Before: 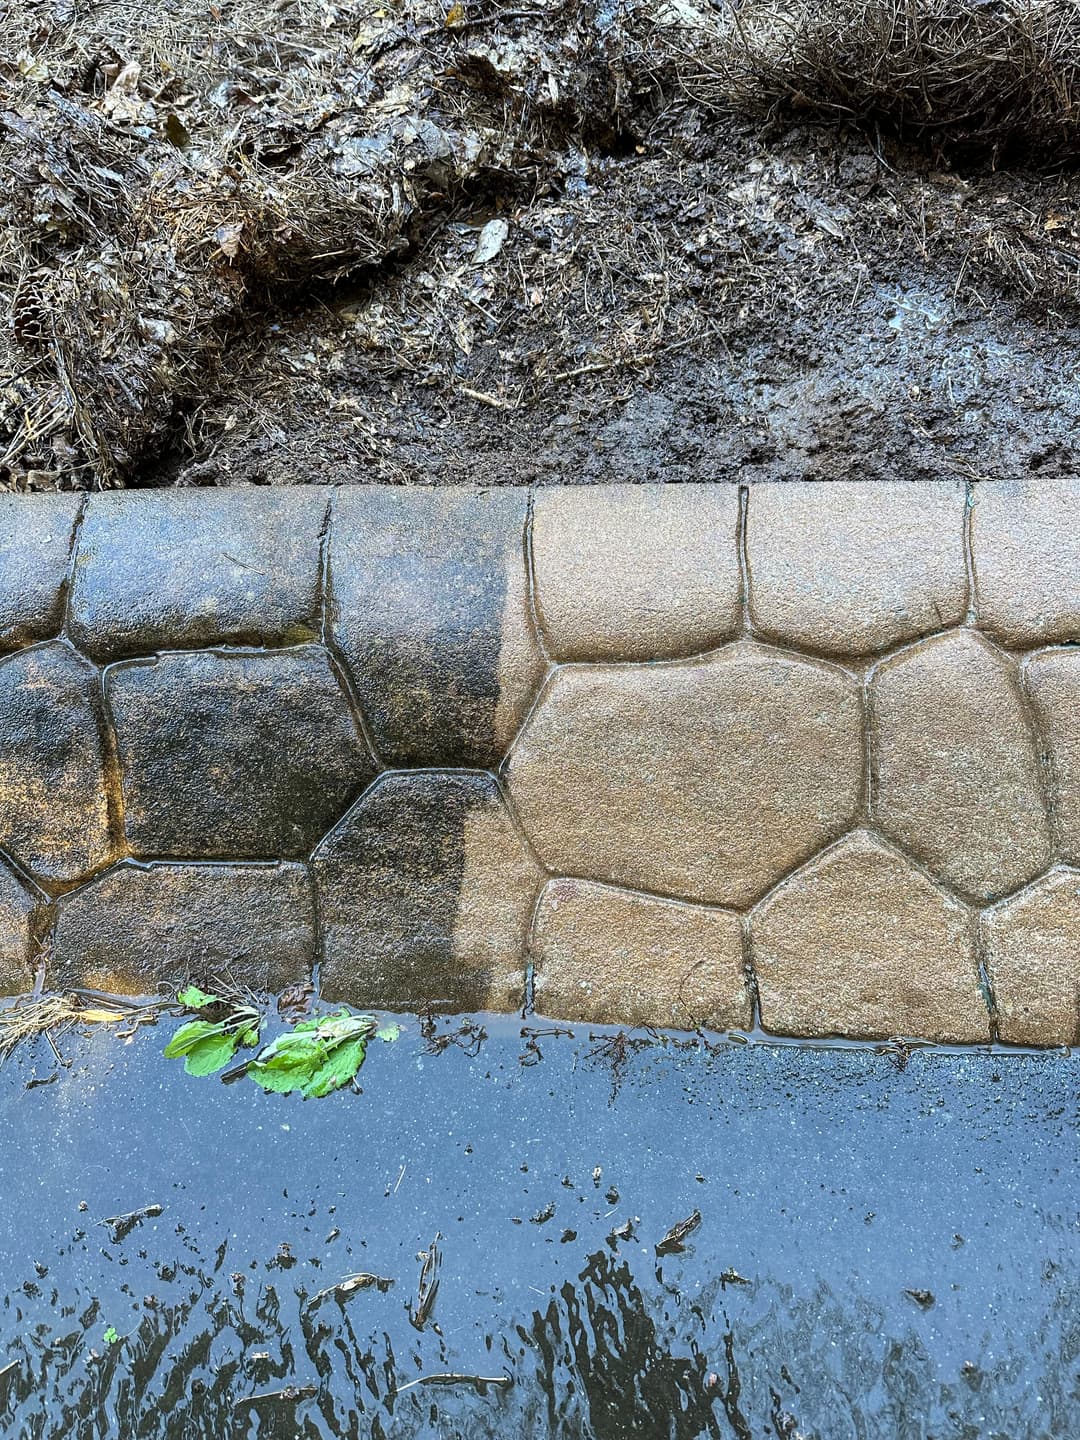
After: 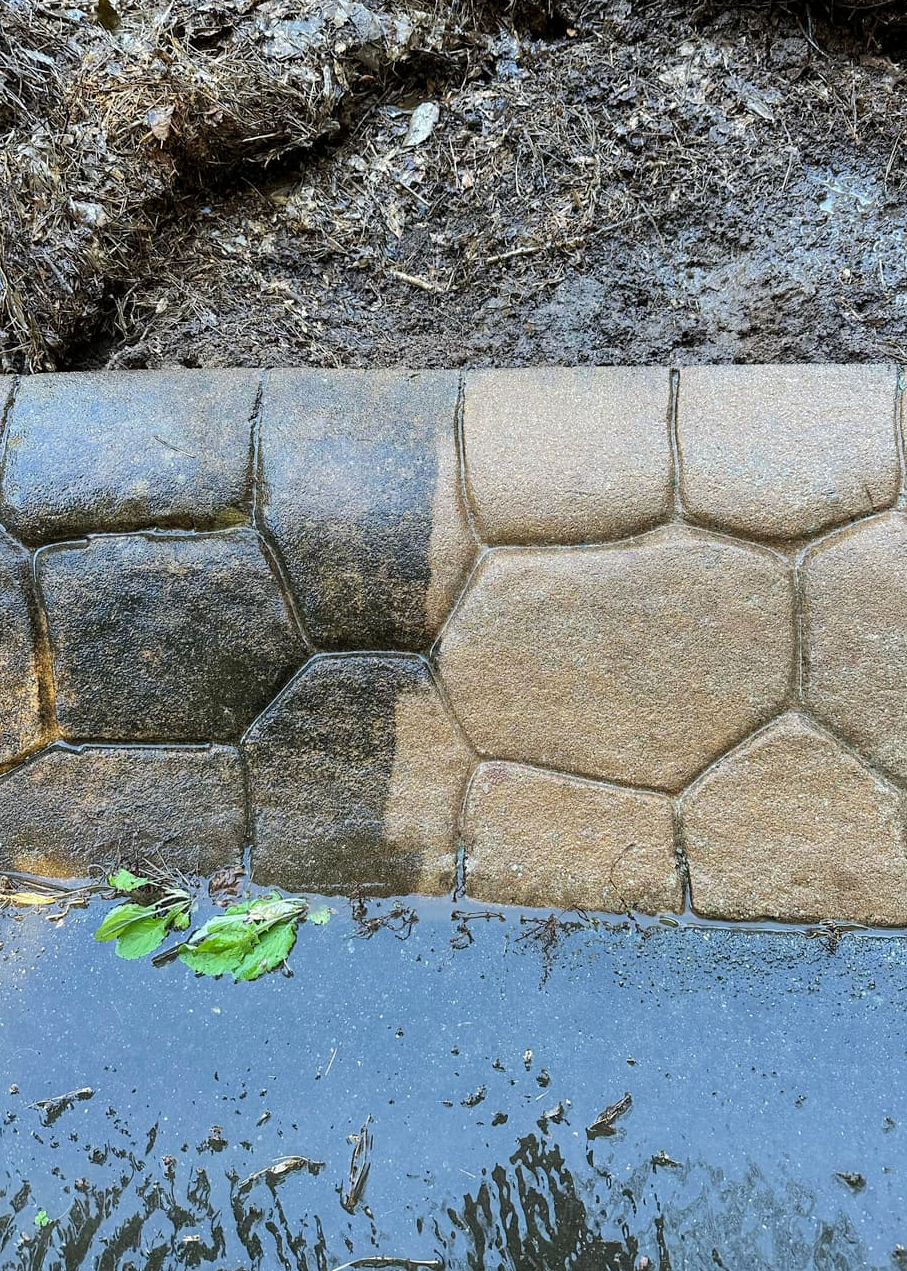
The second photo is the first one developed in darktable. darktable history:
base curve: curves: ch0 [(0, 0) (0.235, 0.266) (0.503, 0.496) (0.786, 0.72) (1, 1)]
crop: left 6.446%, top 8.188%, right 9.538%, bottom 3.548%
